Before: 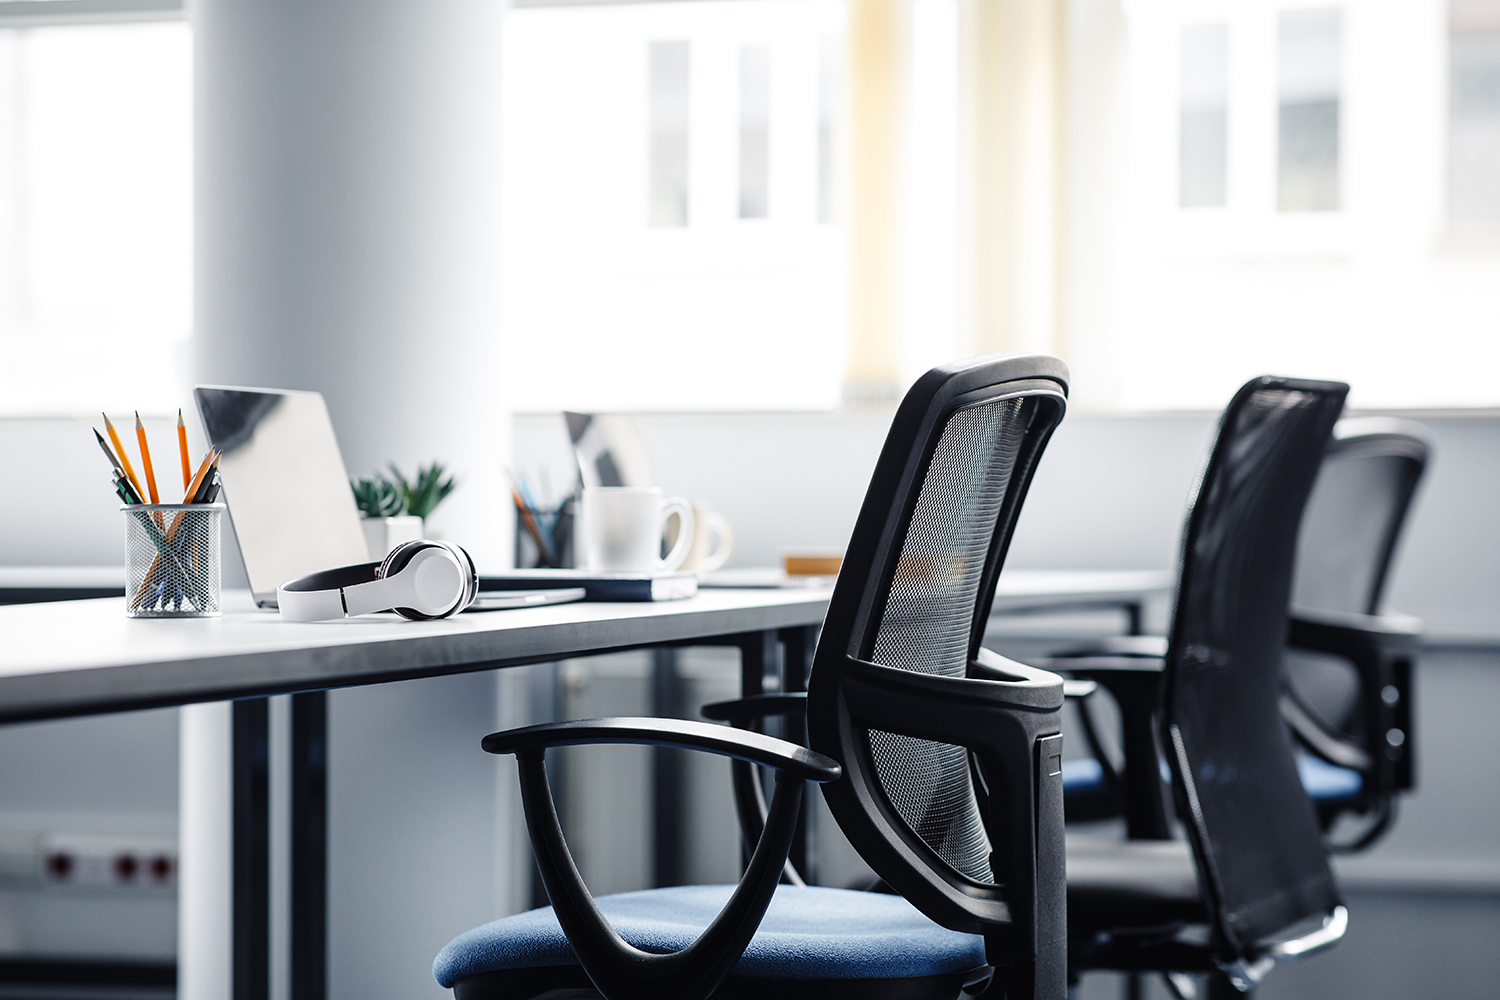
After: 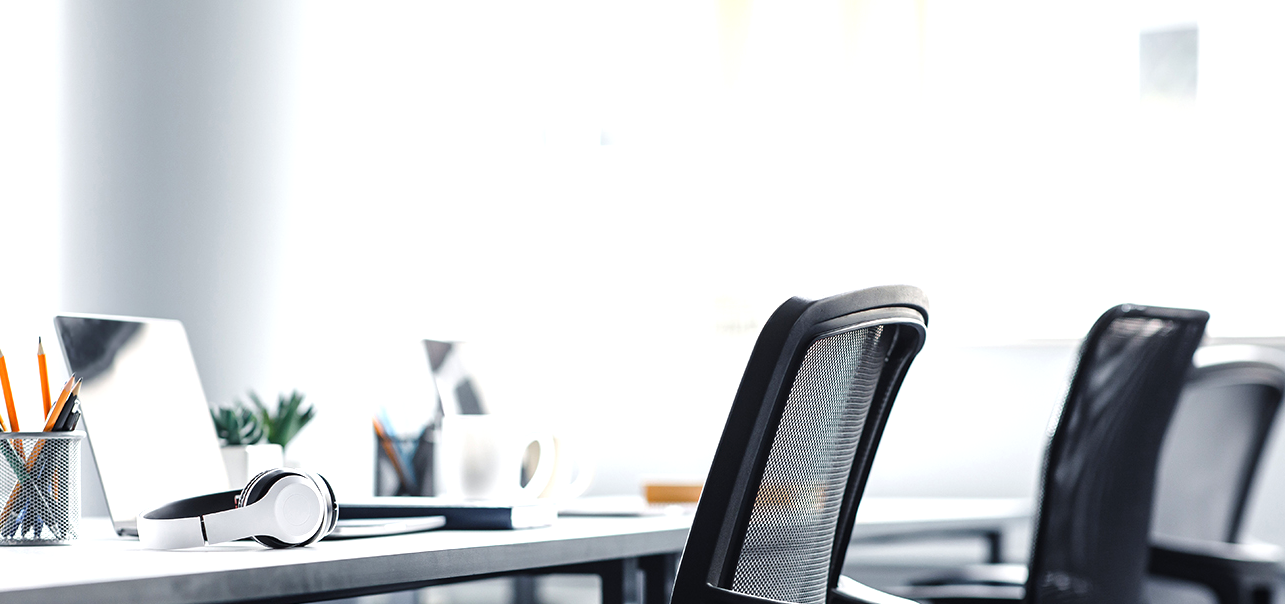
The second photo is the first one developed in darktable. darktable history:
exposure: black level correction 0, exposure 0.5 EV, compensate exposure bias true, compensate highlight preservation false
crop and rotate: left 9.345%, top 7.22%, right 4.982%, bottom 32.331%
